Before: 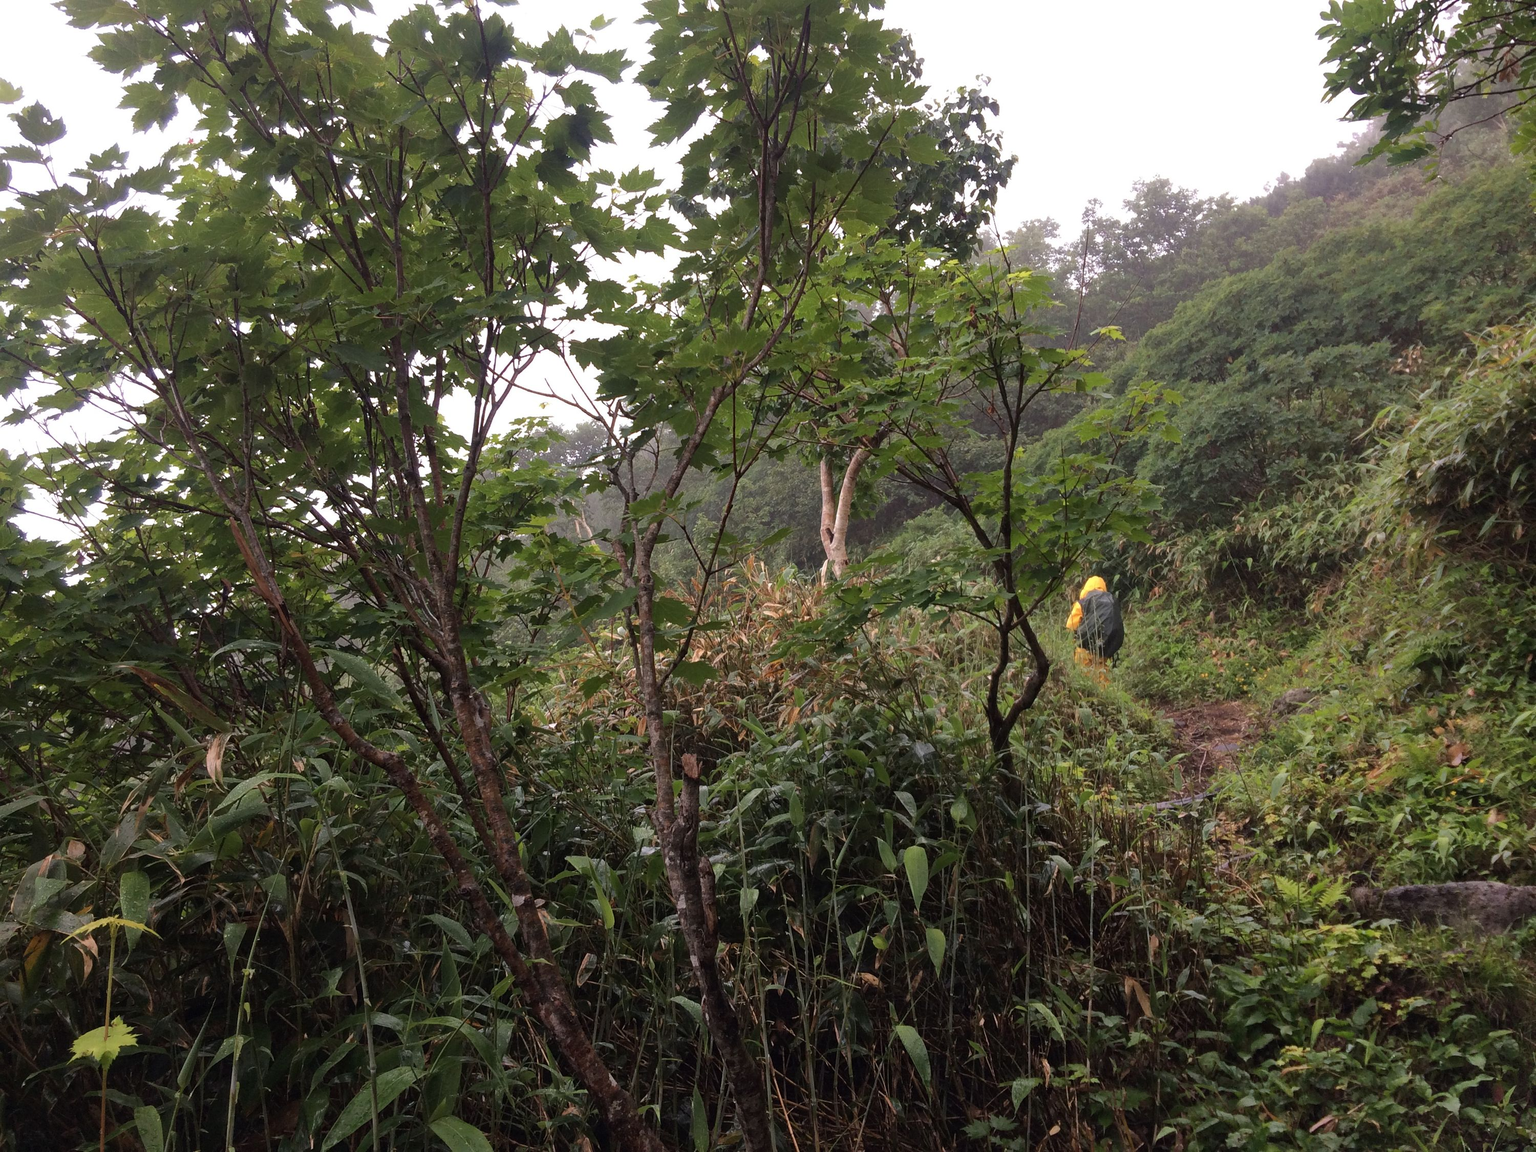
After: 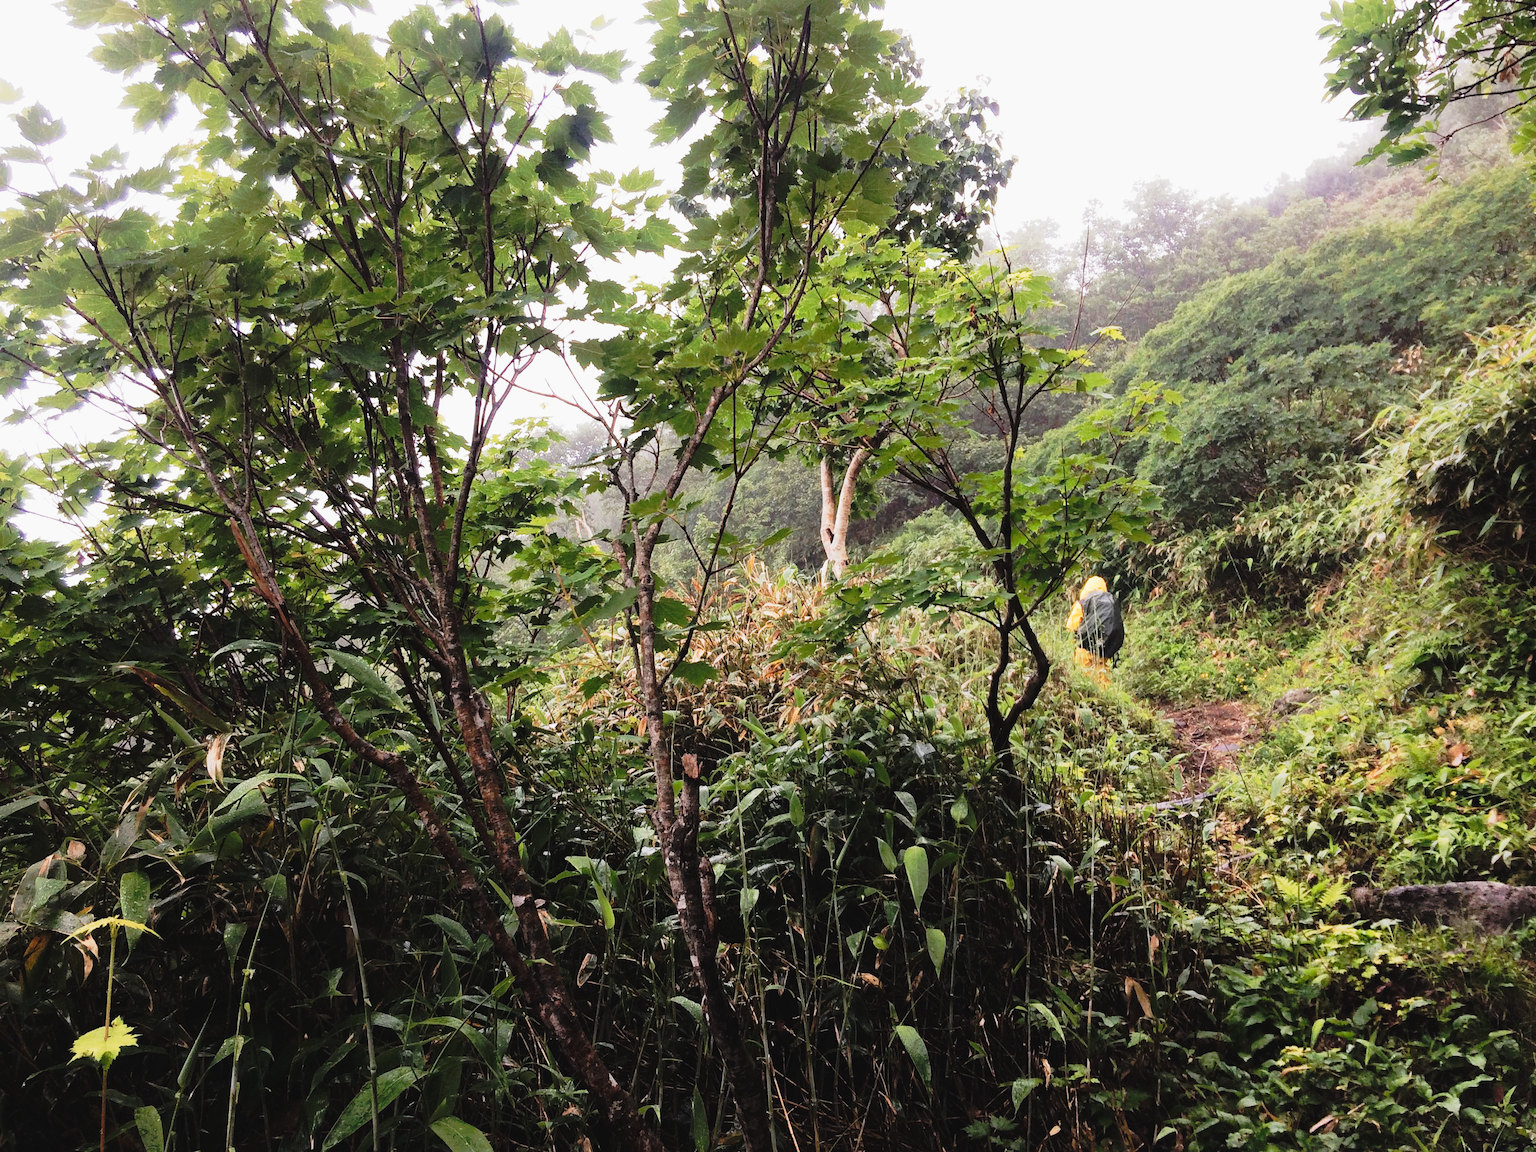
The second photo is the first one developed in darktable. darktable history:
tone curve: curves: ch0 [(0, 0.032) (0.094, 0.08) (0.265, 0.208) (0.41, 0.417) (0.498, 0.496) (0.638, 0.673) (0.819, 0.841) (0.96, 0.899)]; ch1 [(0, 0) (0.161, 0.092) (0.37, 0.302) (0.417, 0.434) (0.495, 0.498) (0.576, 0.589) (0.725, 0.765) (1, 1)]; ch2 [(0, 0) (0.352, 0.403) (0.45, 0.469) (0.521, 0.515) (0.59, 0.579) (1, 1)], preserve colors none
tone equalizer: -8 EV -1.06 EV, -7 EV -0.983 EV, -6 EV -0.862 EV, -5 EV -0.597 EV, -3 EV 0.596 EV, -2 EV 0.883 EV, -1 EV 1.01 EV, +0 EV 1.07 EV
exposure: exposure 0.202 EV, compensate highlight preservation false
